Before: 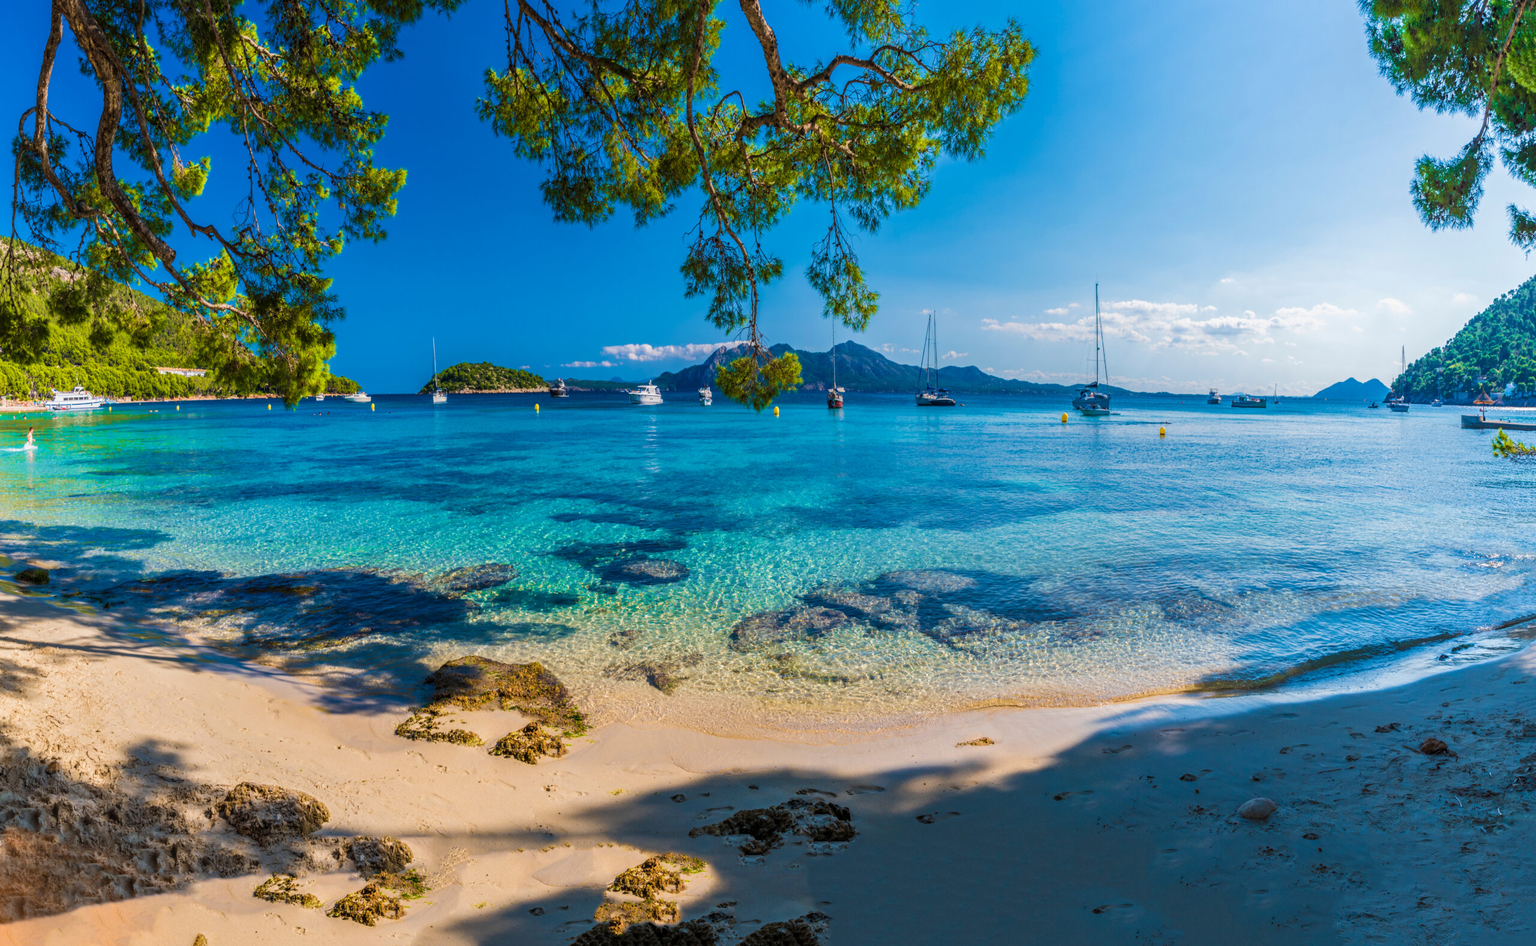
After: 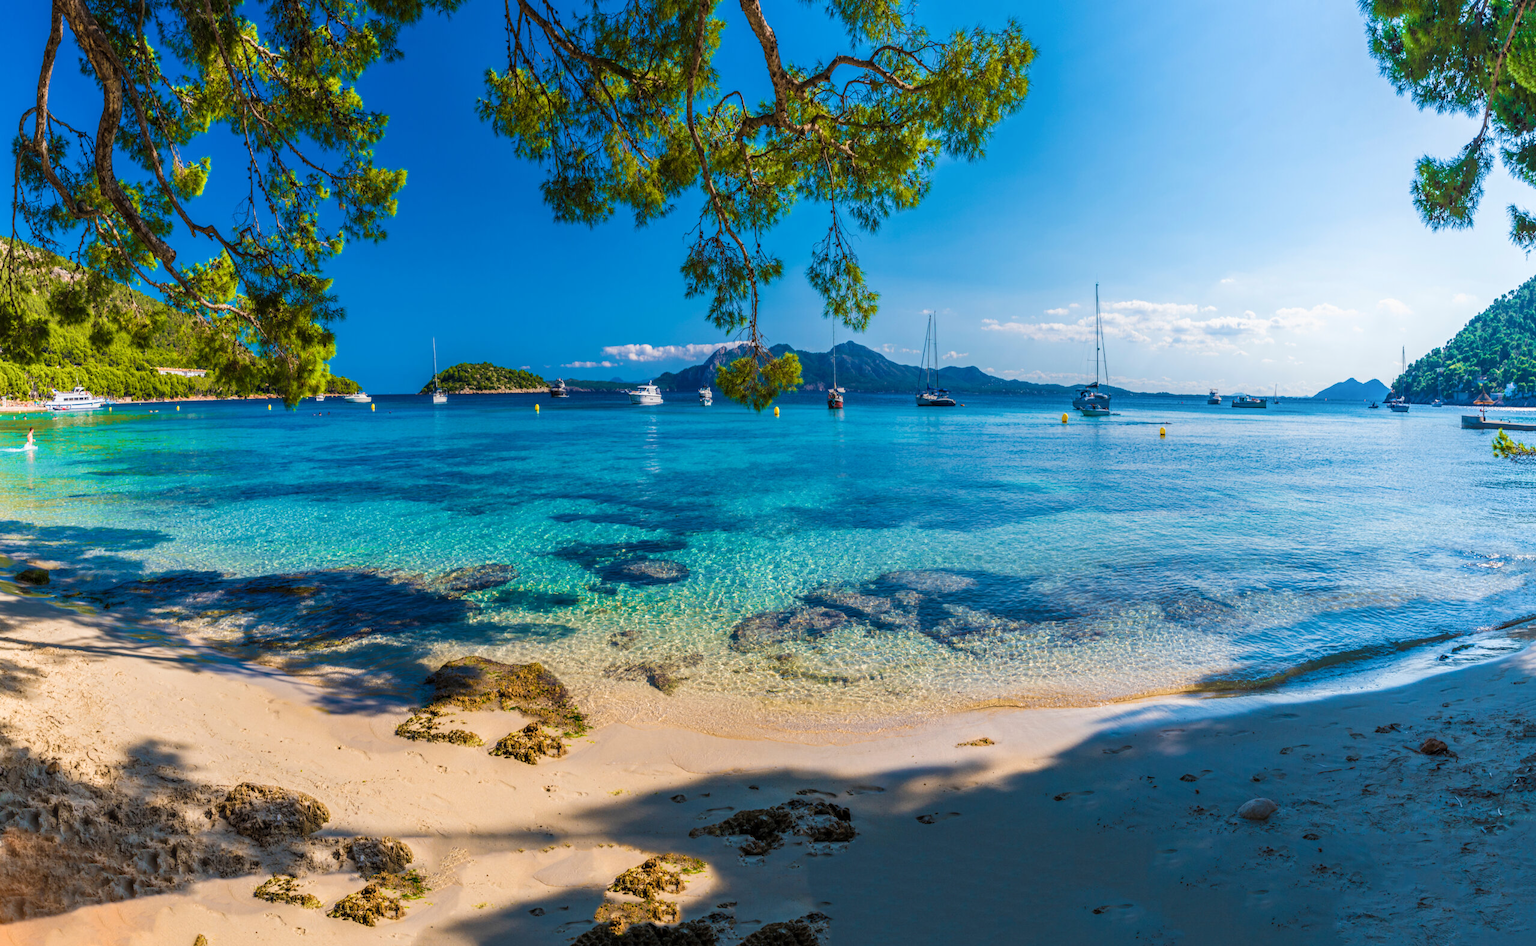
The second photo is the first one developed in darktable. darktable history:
shadows and highlights: shadows -0.831, highlights 40.44
